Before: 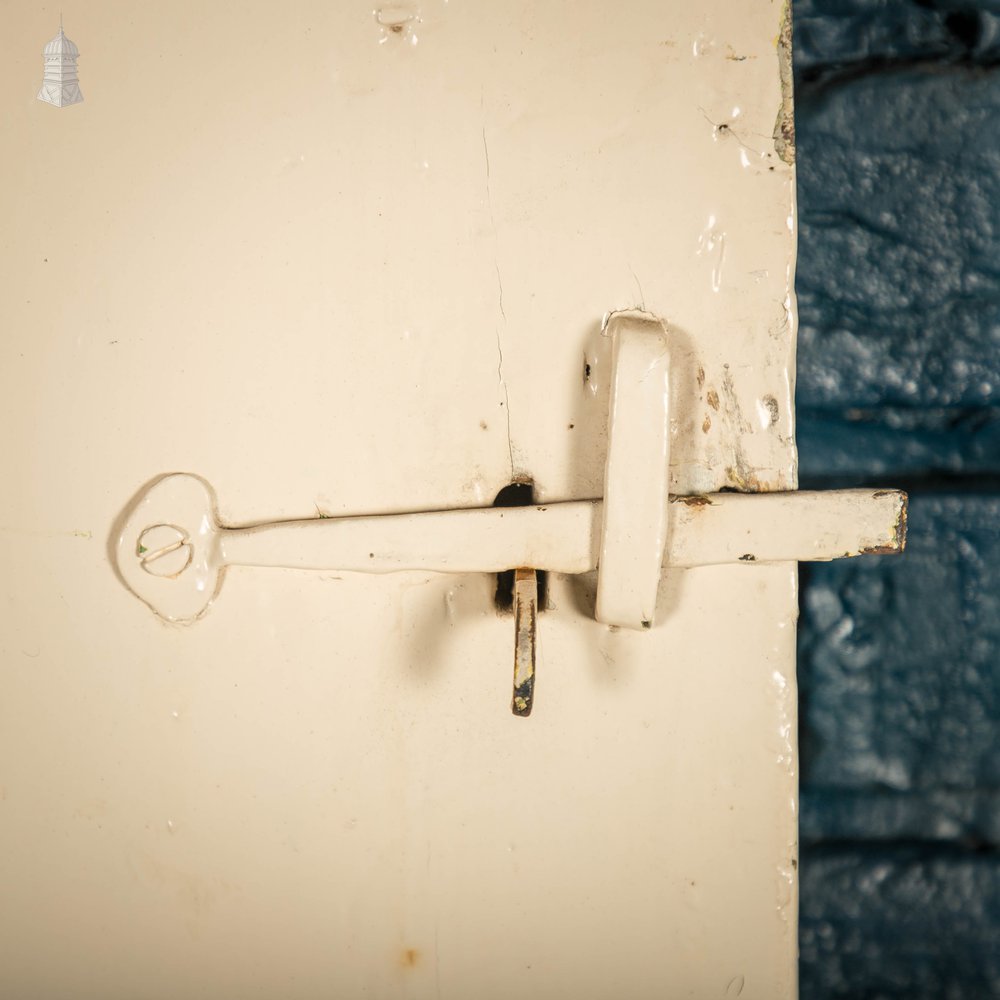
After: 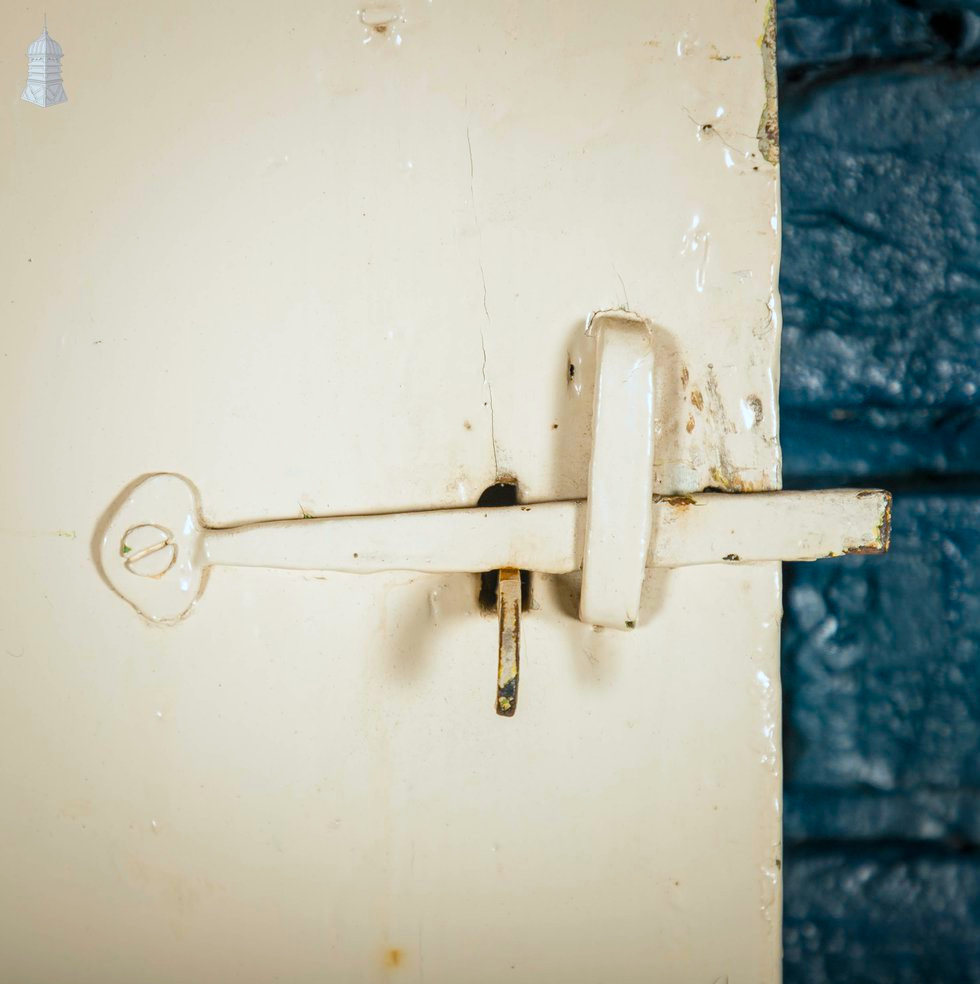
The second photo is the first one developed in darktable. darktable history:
color balance rgb: perceptual saturation grading › global saturation 29.429%, global vibrance 20%
crop: left 1.668%, right 0.283%, bottom 1.511%
color calibration: illuminant custom, x 0.368, y 0.373, temperature 4349.97 K
